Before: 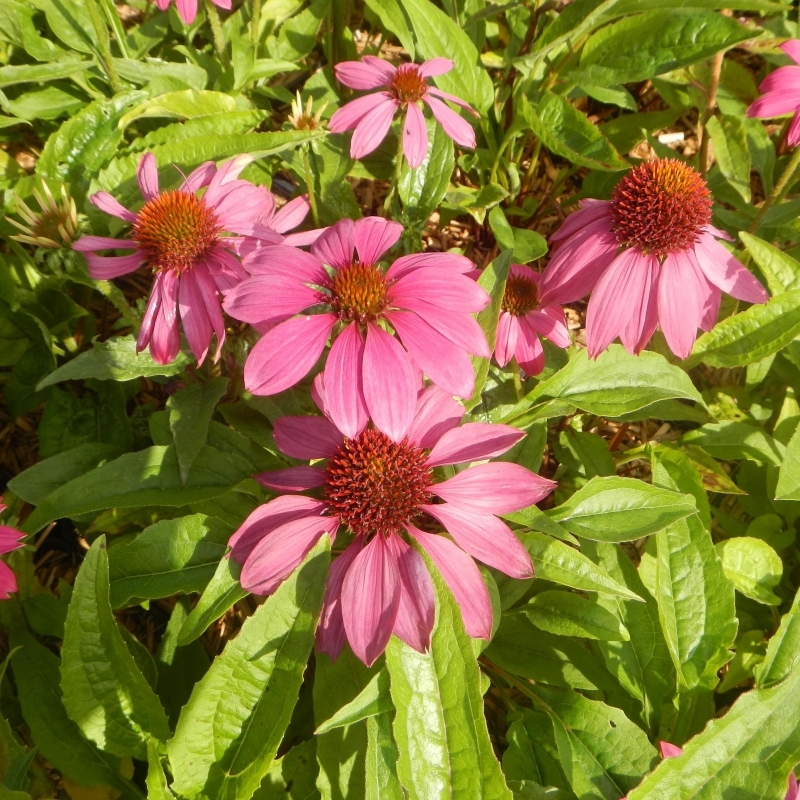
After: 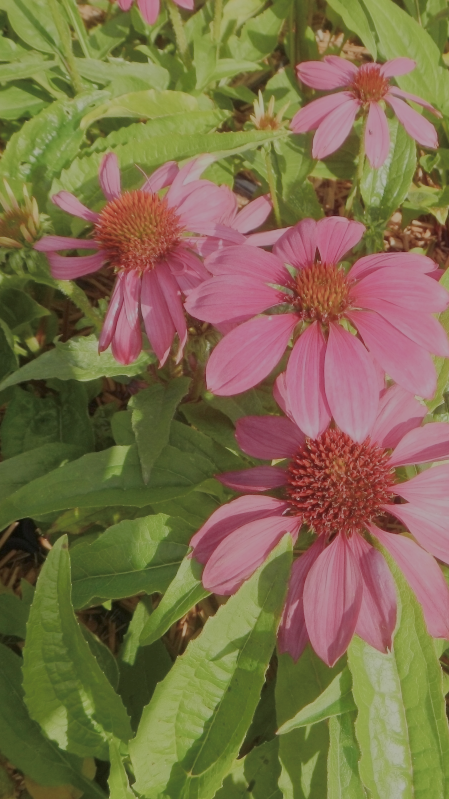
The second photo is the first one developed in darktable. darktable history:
crop: left 4.854%, right 38.918%
tone equalizer: -8 EV -0.437 EV, -7 EV -0.386 EV, -6 EV -0.312 EV, -5 EV -0.201 EV, -3 EV 0.207 EV, -2 EV 0.344 EV, -1 EV 0.372 EV, +0 EV 0.417 EV, edges refinement/feathering 500, mask exposure compensation -1.57 EV, preserve details no
filmic rgb: black relative exposure -13.97 EV, white relative exposure 7.99 EV, hardness 3.73, latitude 49.91%, contrast 0.51
